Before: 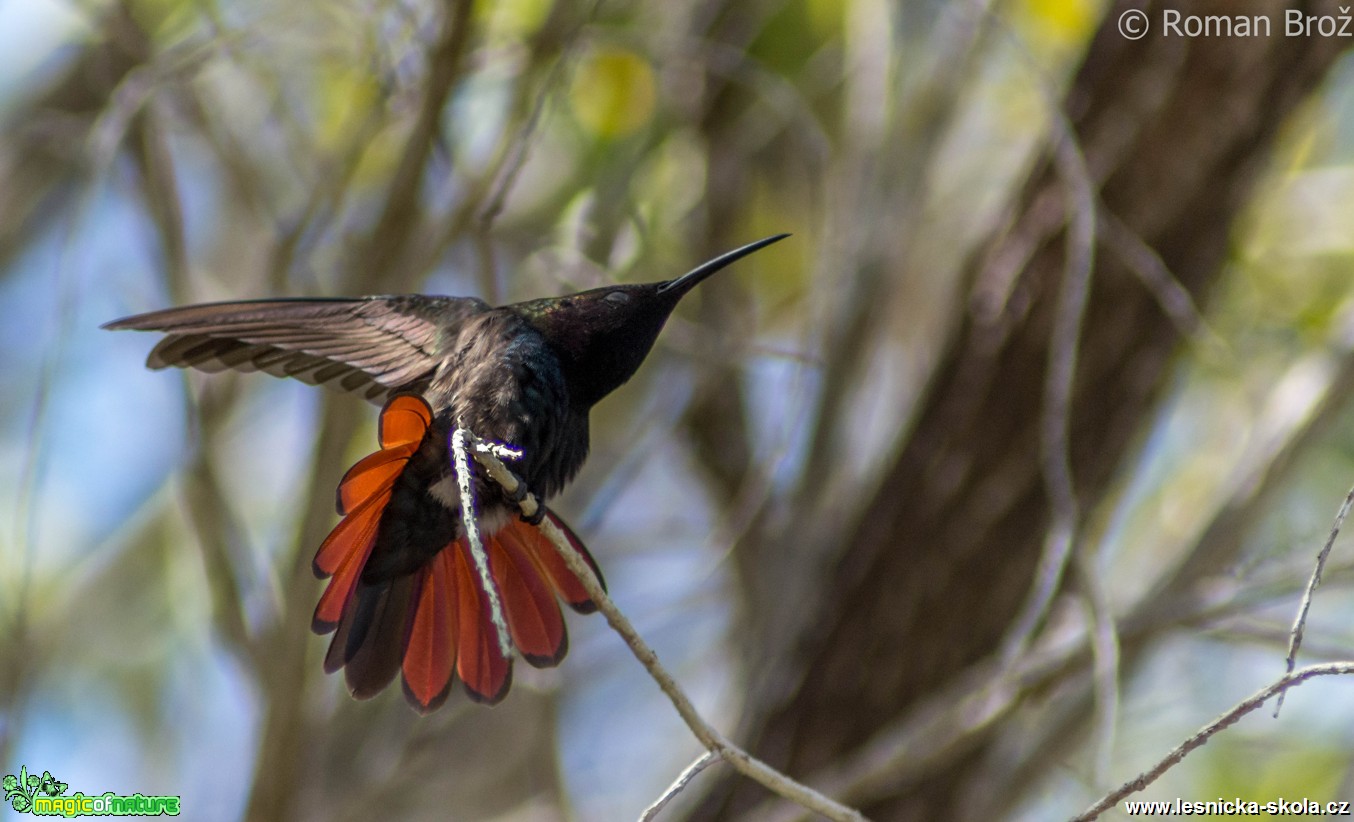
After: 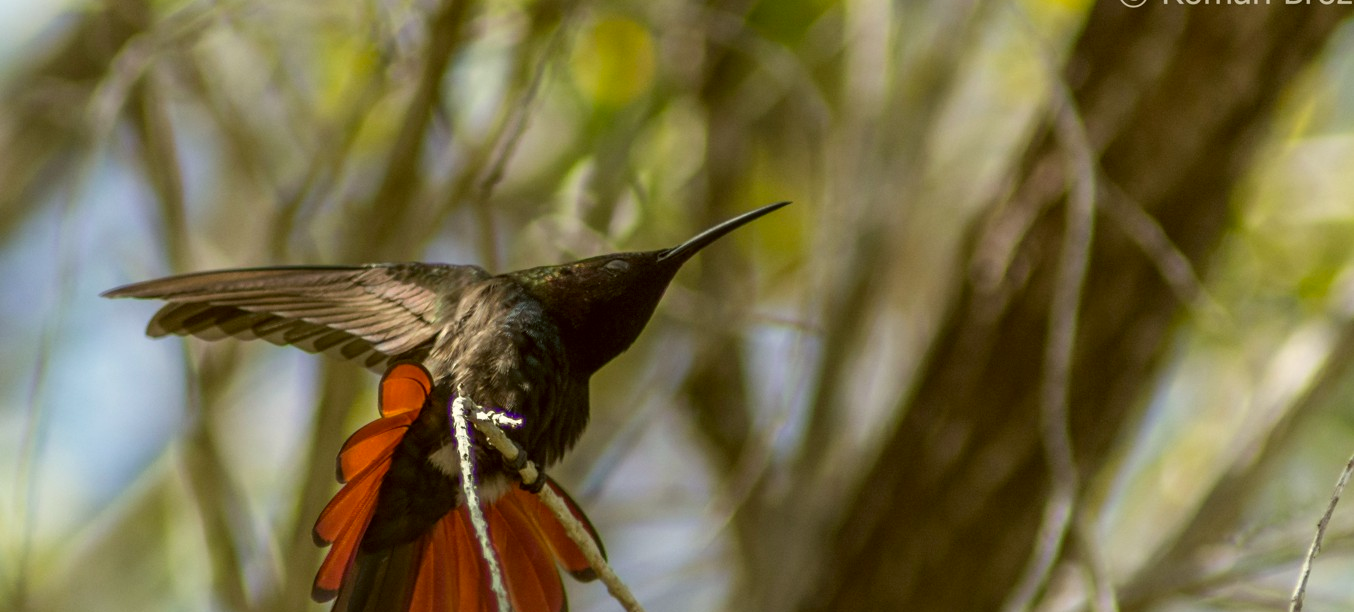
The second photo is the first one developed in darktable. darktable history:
crop: top 3.927%, bottom 21.571%
color correction: highlights a* -1.38, highlights b* 9.99, shadows a* 0.548, shadows b* 18.91
